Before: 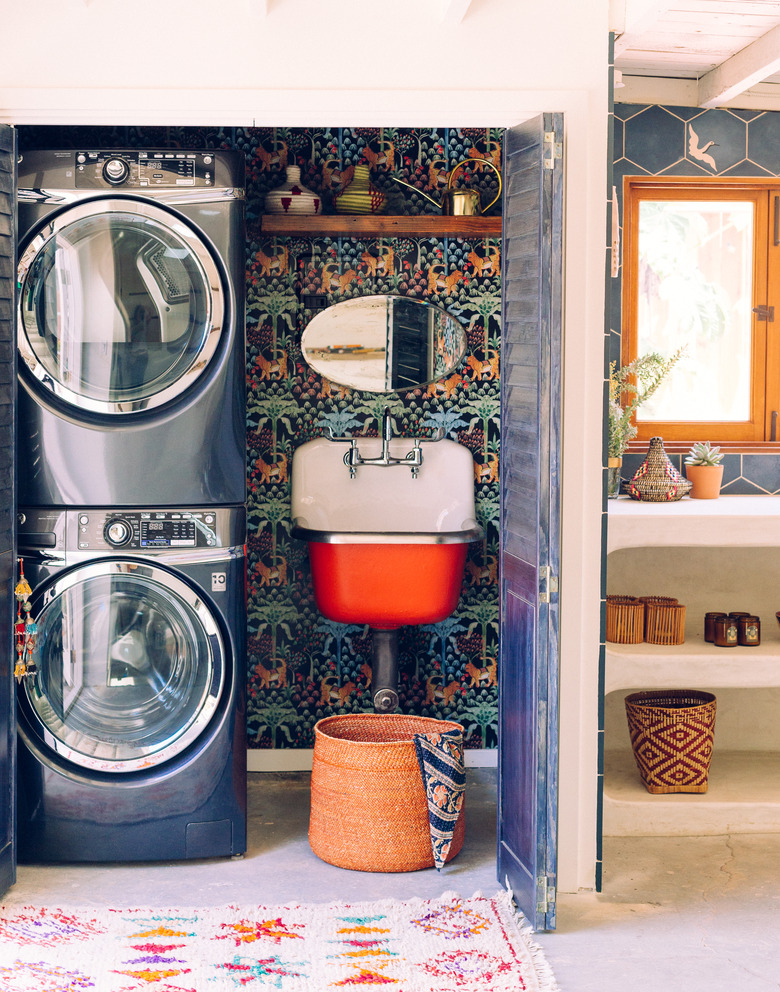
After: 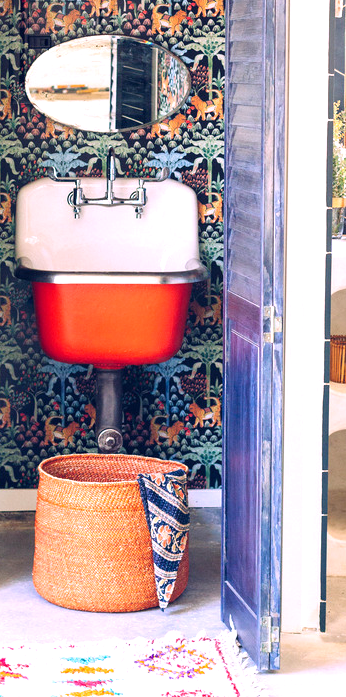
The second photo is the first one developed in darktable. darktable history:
white balance: red 1.004, blue 1.096
exposure: exposure 0.648 EV, compensate highlight preservation false
crop: left 35.432%, top 26.233%, right 20.145%, bottom 3.432%
